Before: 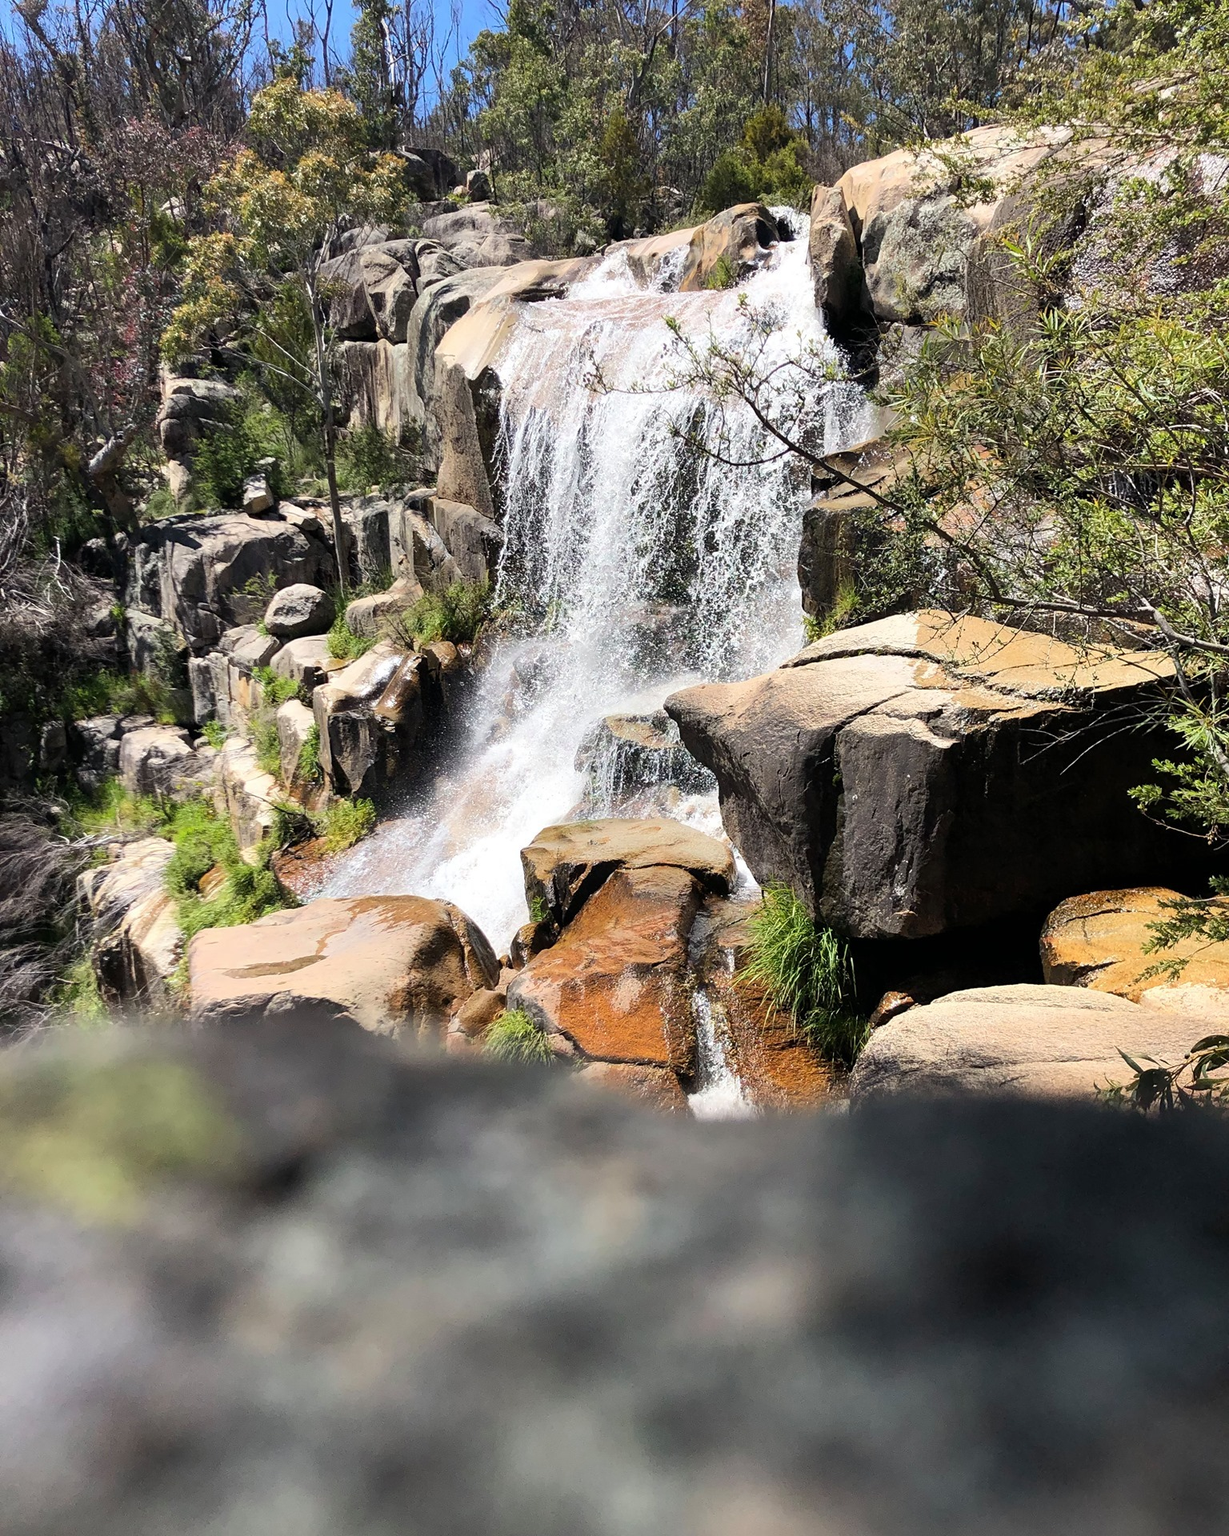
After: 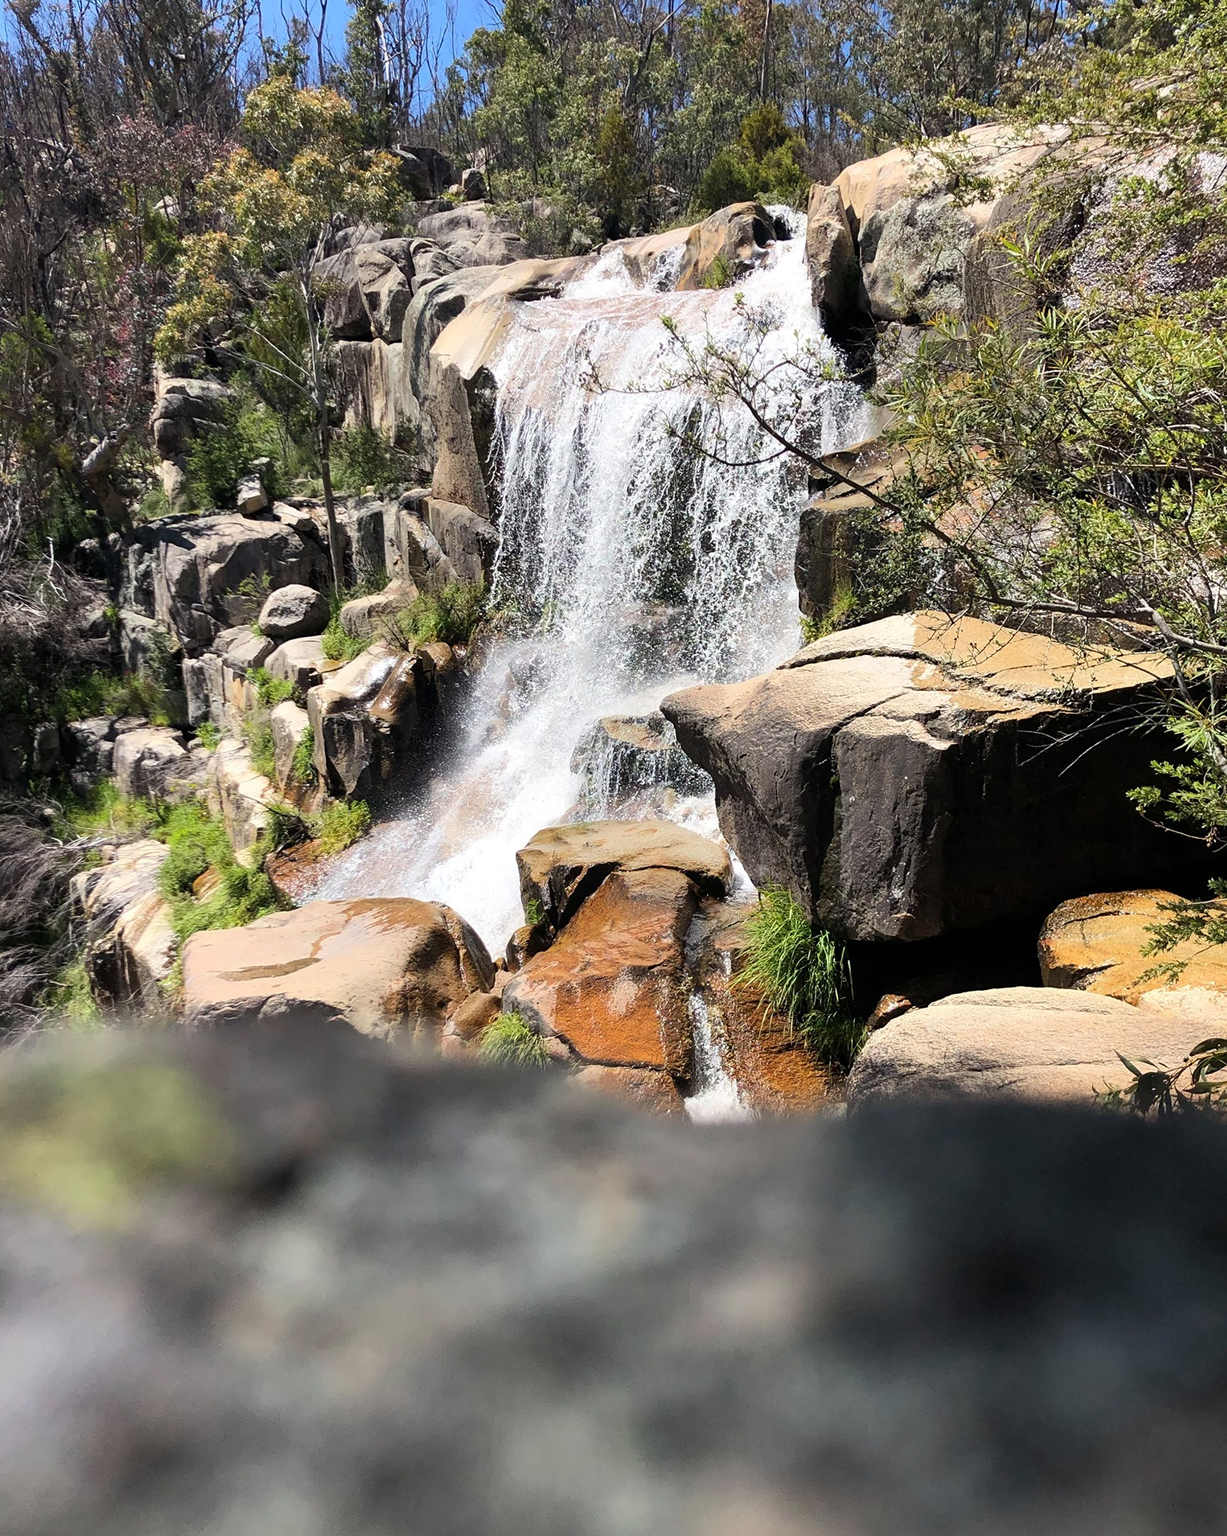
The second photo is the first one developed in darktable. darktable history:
crop and rotate: left 0.614%, top 0.179%, bottom 0.309%
